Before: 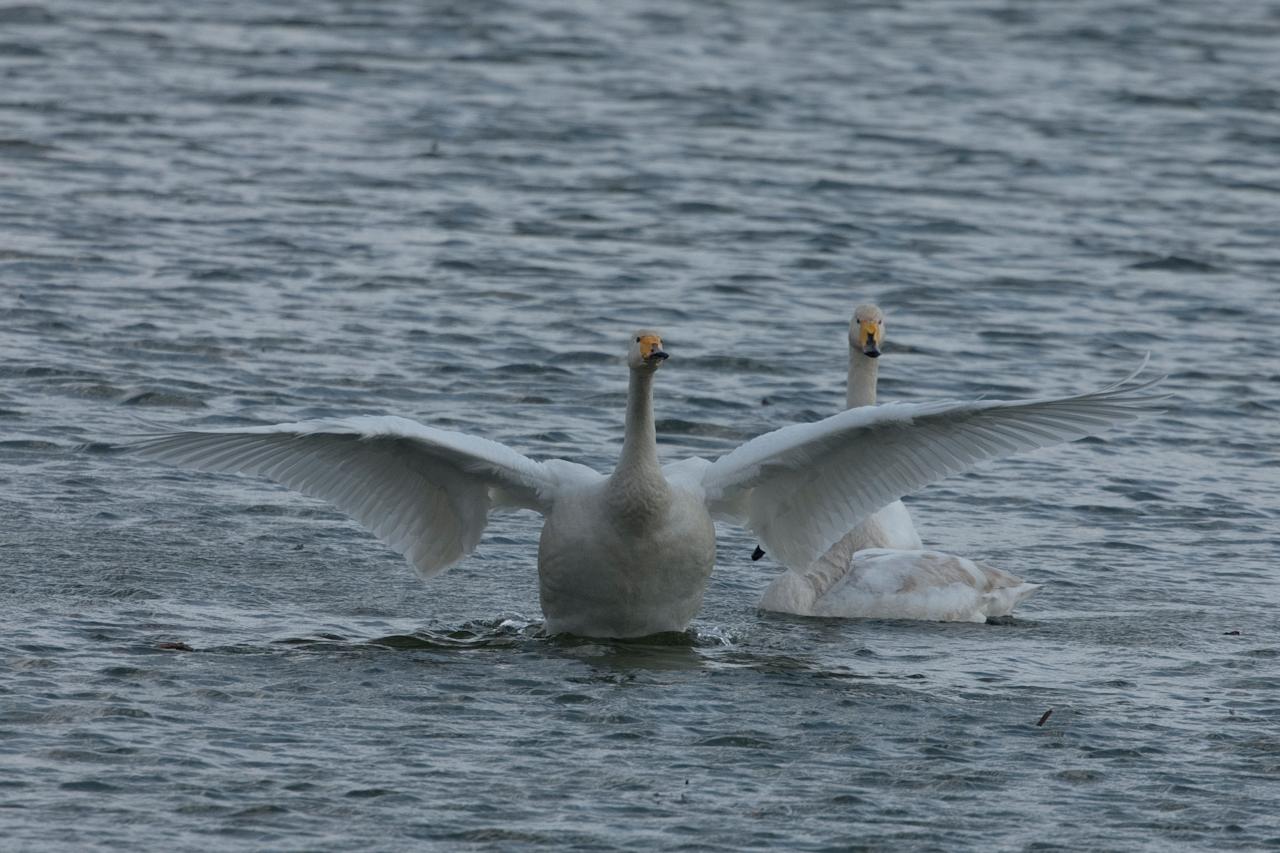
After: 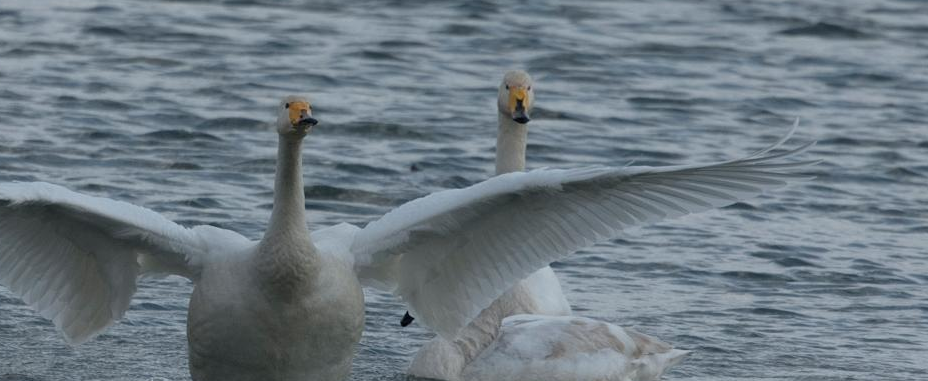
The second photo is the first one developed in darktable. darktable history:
crop and rotate: left 27.483%, top 27.463%, bottom 27.78%
